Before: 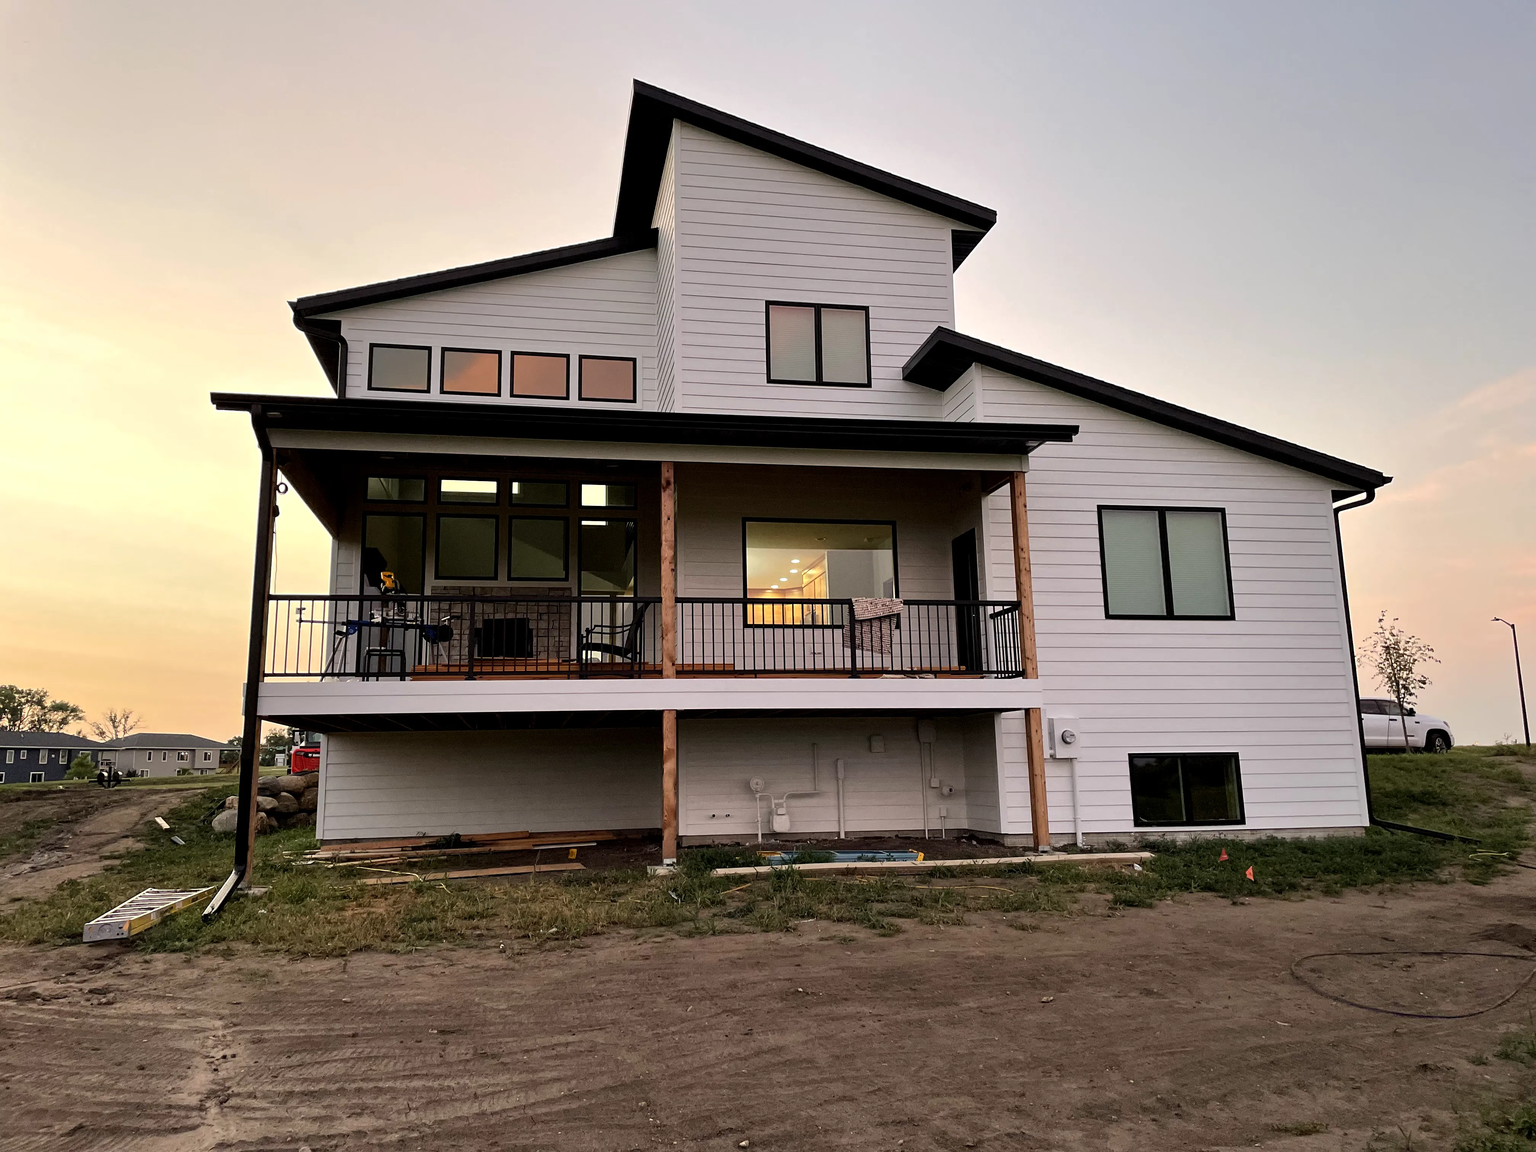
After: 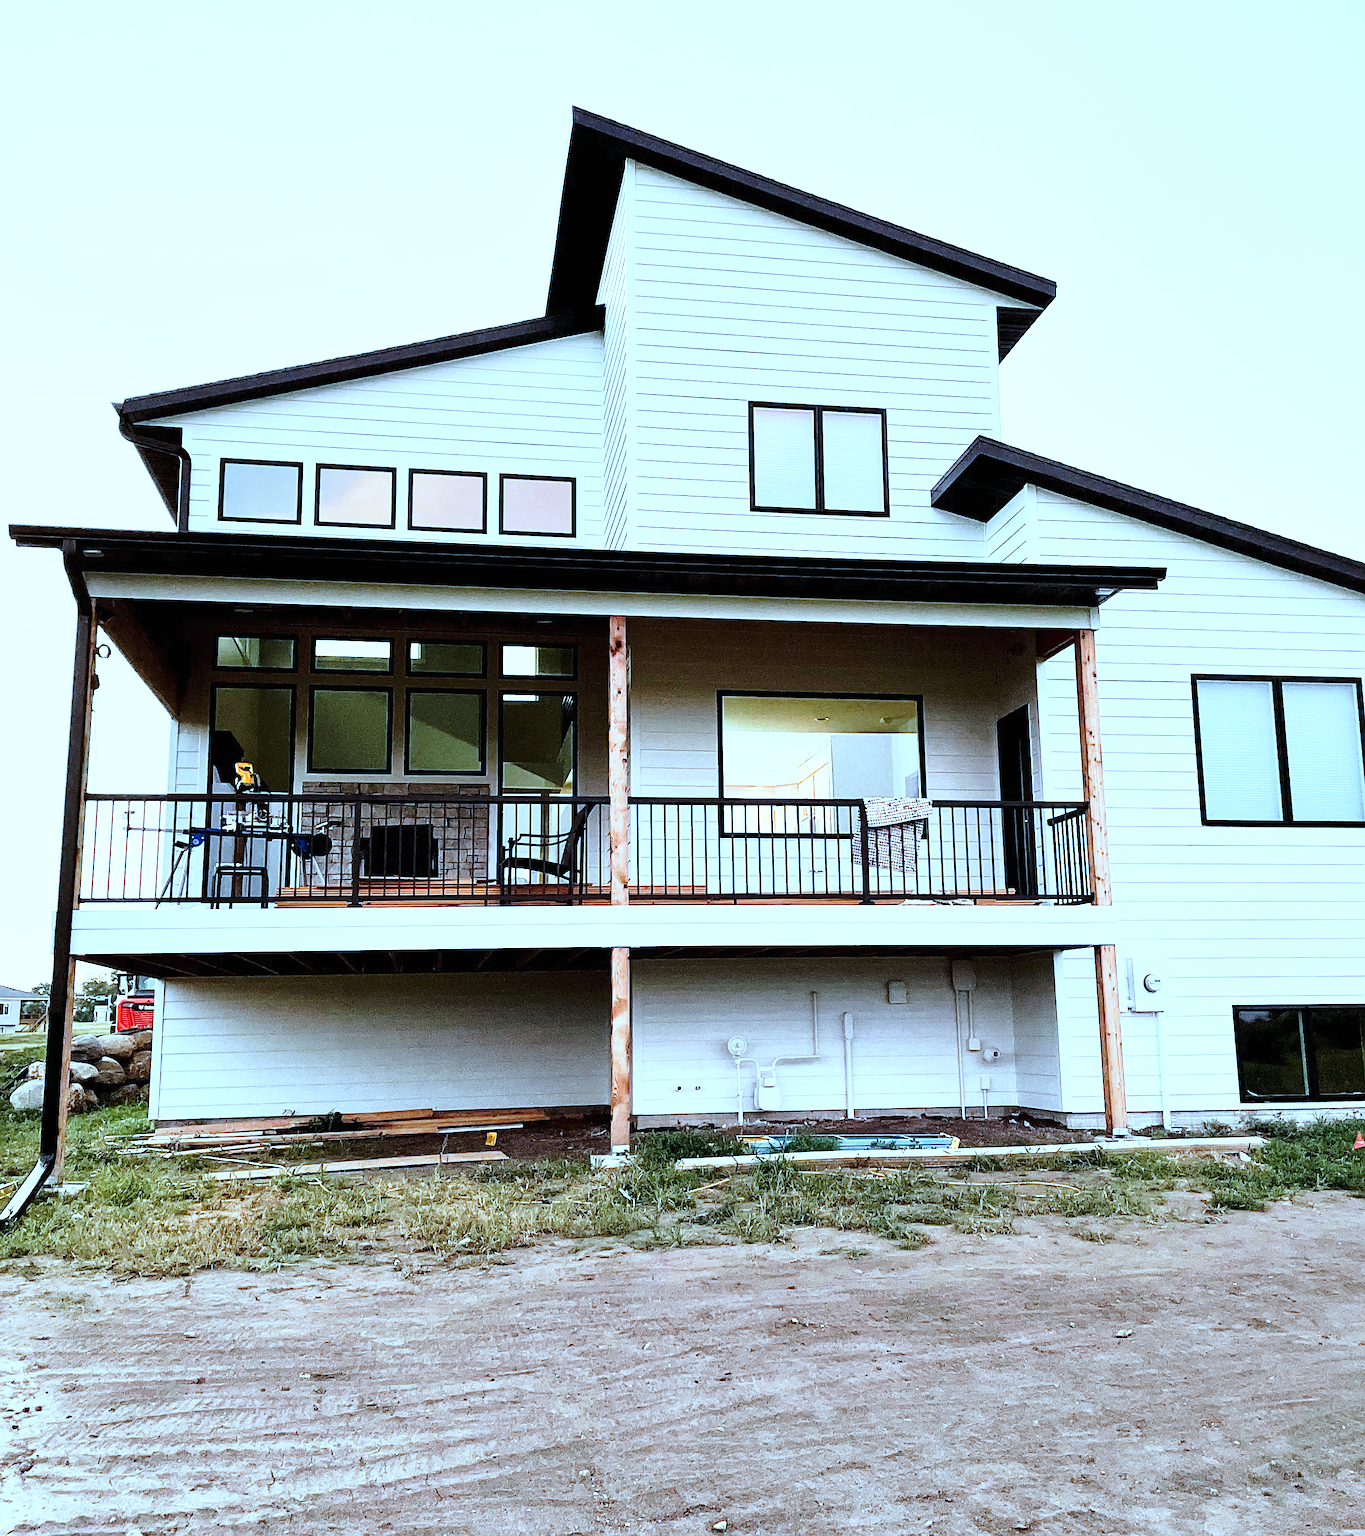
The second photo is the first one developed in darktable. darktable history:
crop and rotate: left 13.342%, right 19.991%
sharpen: on, module defaults
exposure: black level correction 0, exposure 1.45 EV, compensate exposure bias true, compensate highlight preservation false
color correction: highlights a* -10.69, highlights b* -19.19
white balance: red 0.926, green 1.003, blue 1.133
base curve: curves: ch0 [(0, 0) (0.028, 0.03) (0.121, 0.232) (0.46, 0.748) (0.859, 0.968) (1, 1)], preserve colors none
